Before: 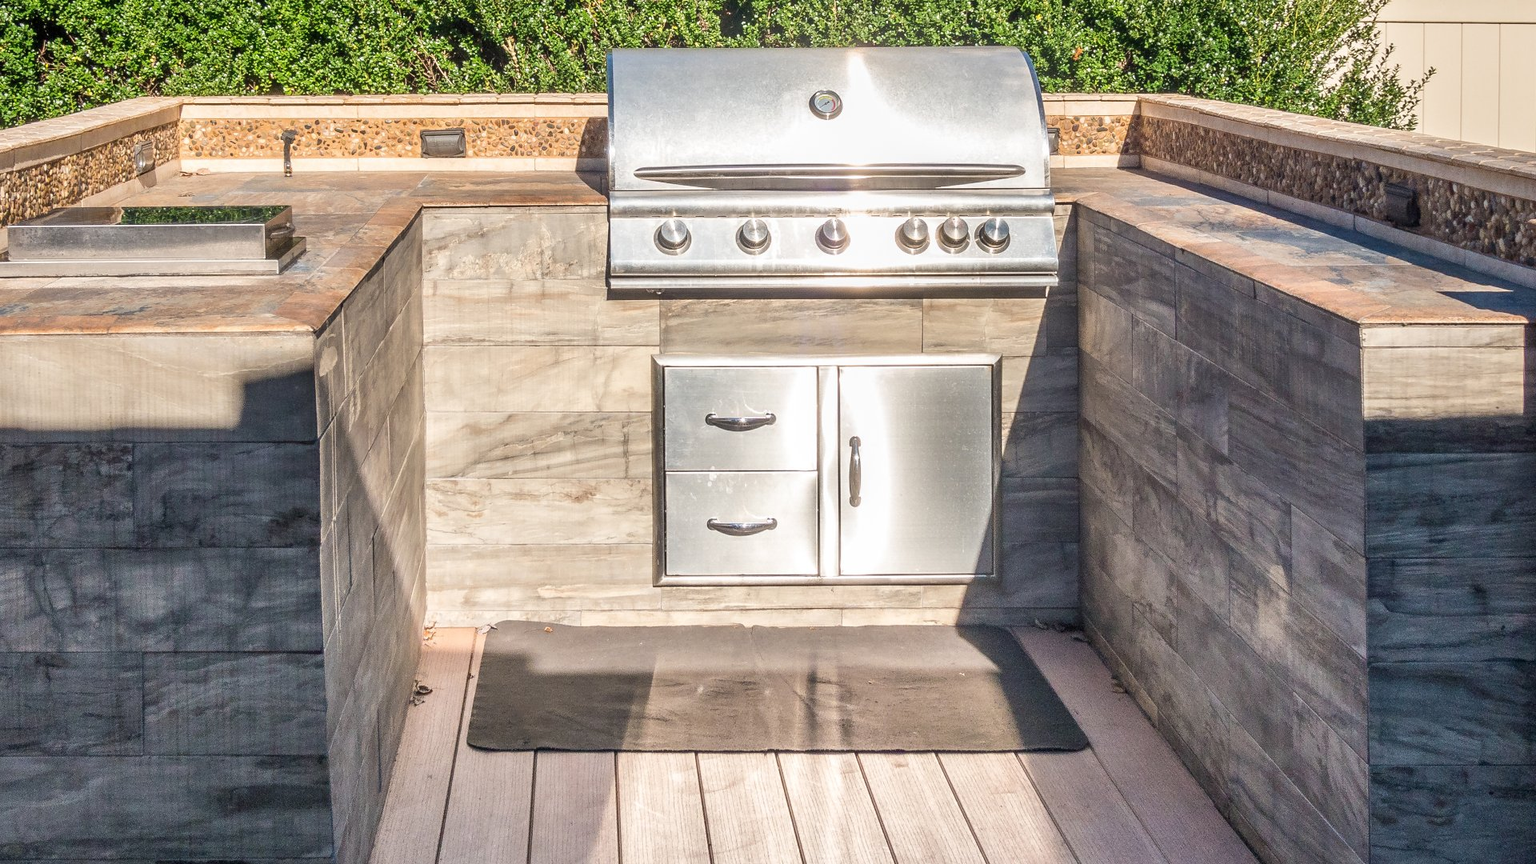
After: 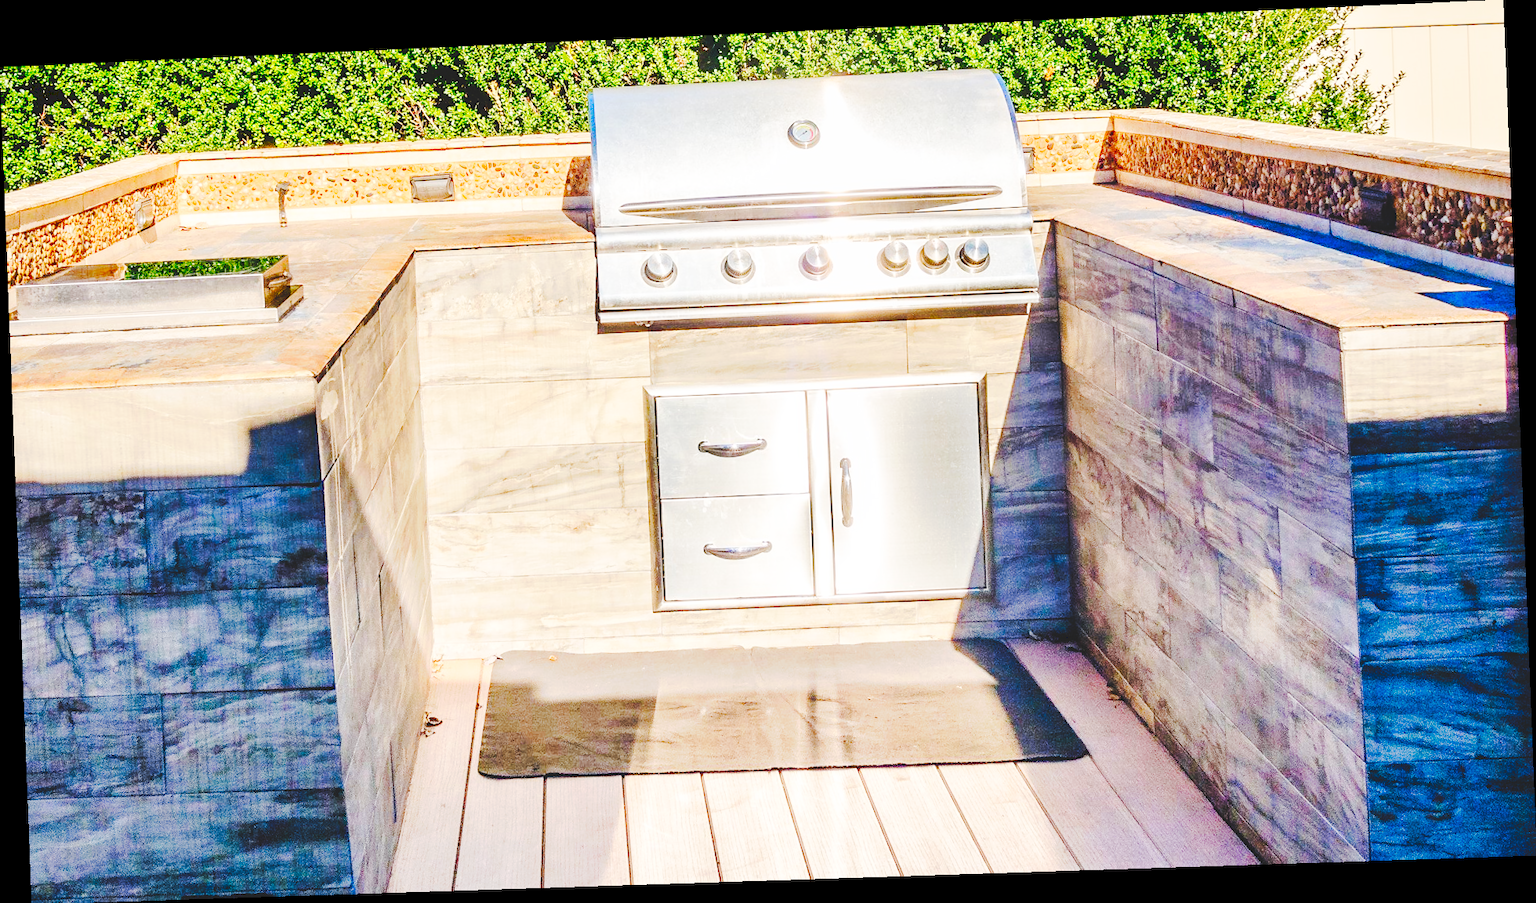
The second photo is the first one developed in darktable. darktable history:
tone curve: curves: ch0 [(0, 0) (0.003, 0.13) (0.011, 0.13) (0.025, 0.134) (0.044, 0.136) (0.069, 0.139) (0.1, 0.144) (0.136, 0.151) (0.177, 0.171) (0.224, 0.2) (0.277, 0.247) (0.335, 0.318) (0.399, 0.412) (0.468, 0.536) (0.543, 0.659) (0.623, 0.746) (0.709, 0.812) (0.801, 0.871) (0.898, 0.915) (1, 1)], preserve colors none
color contrast: green-magenta contrast 1.55, blue-yellow contrast 1.83
rotate and perspective: rotation -2.22°, lens shift (horizontal) -0.022, automatic cropping off
base curve: curves: ch0 [(0, 0) (0.028, 0.03) (0.121, 0.232) (0.46, 0.748) (0.859, 0.968) (1, 1)], preserve colors none
